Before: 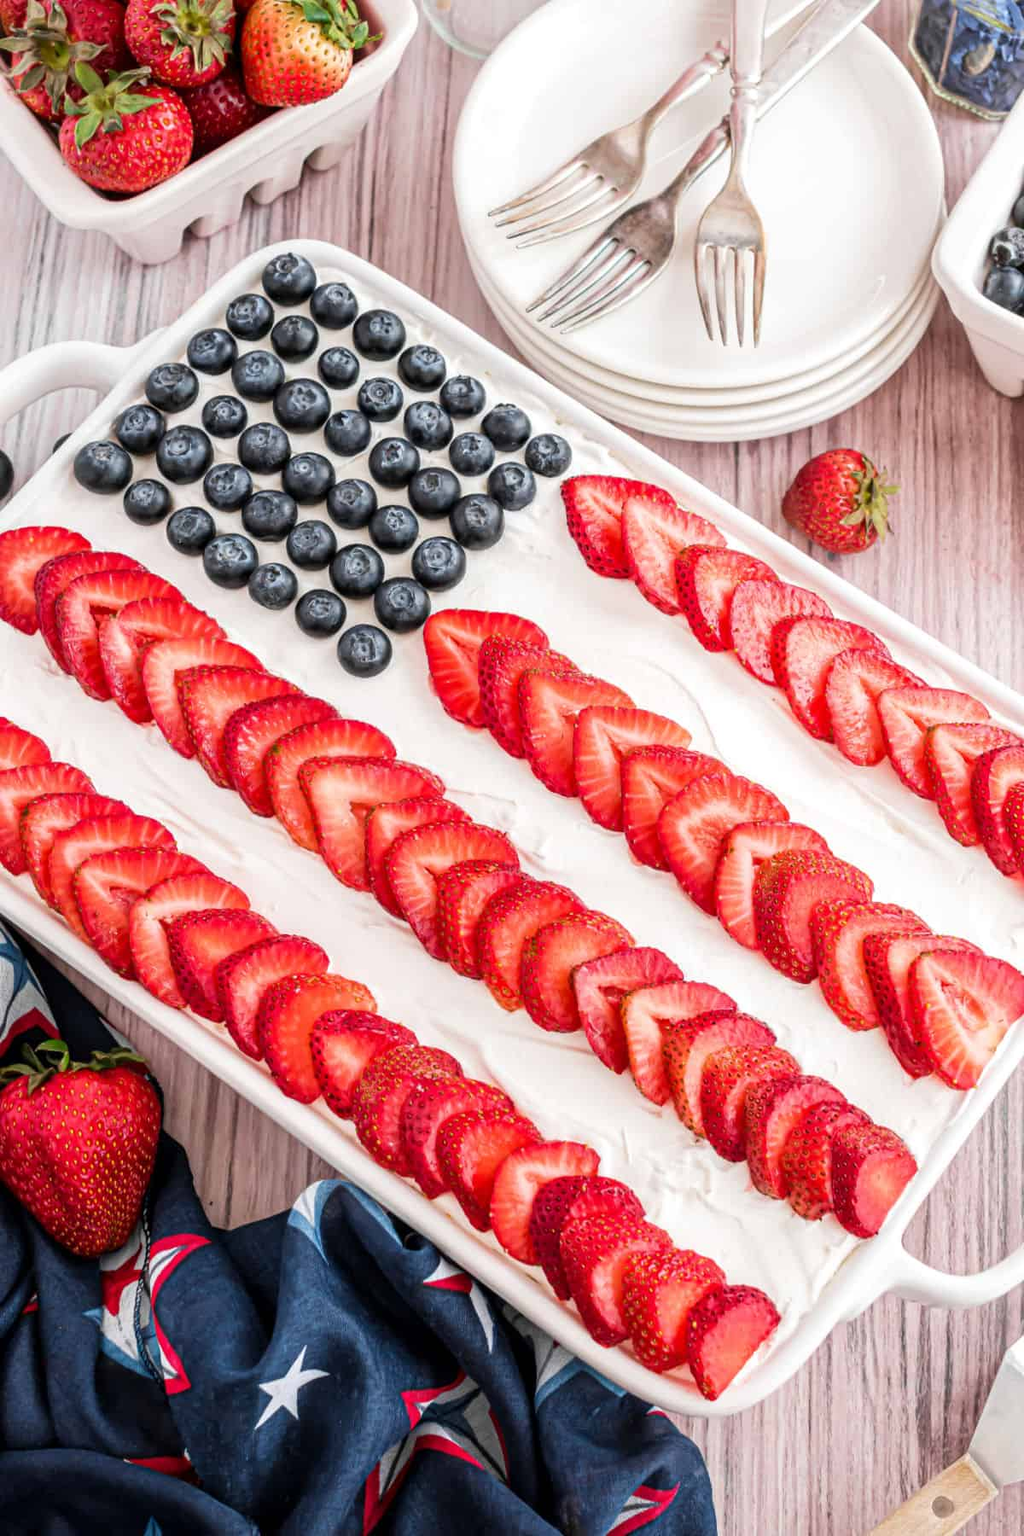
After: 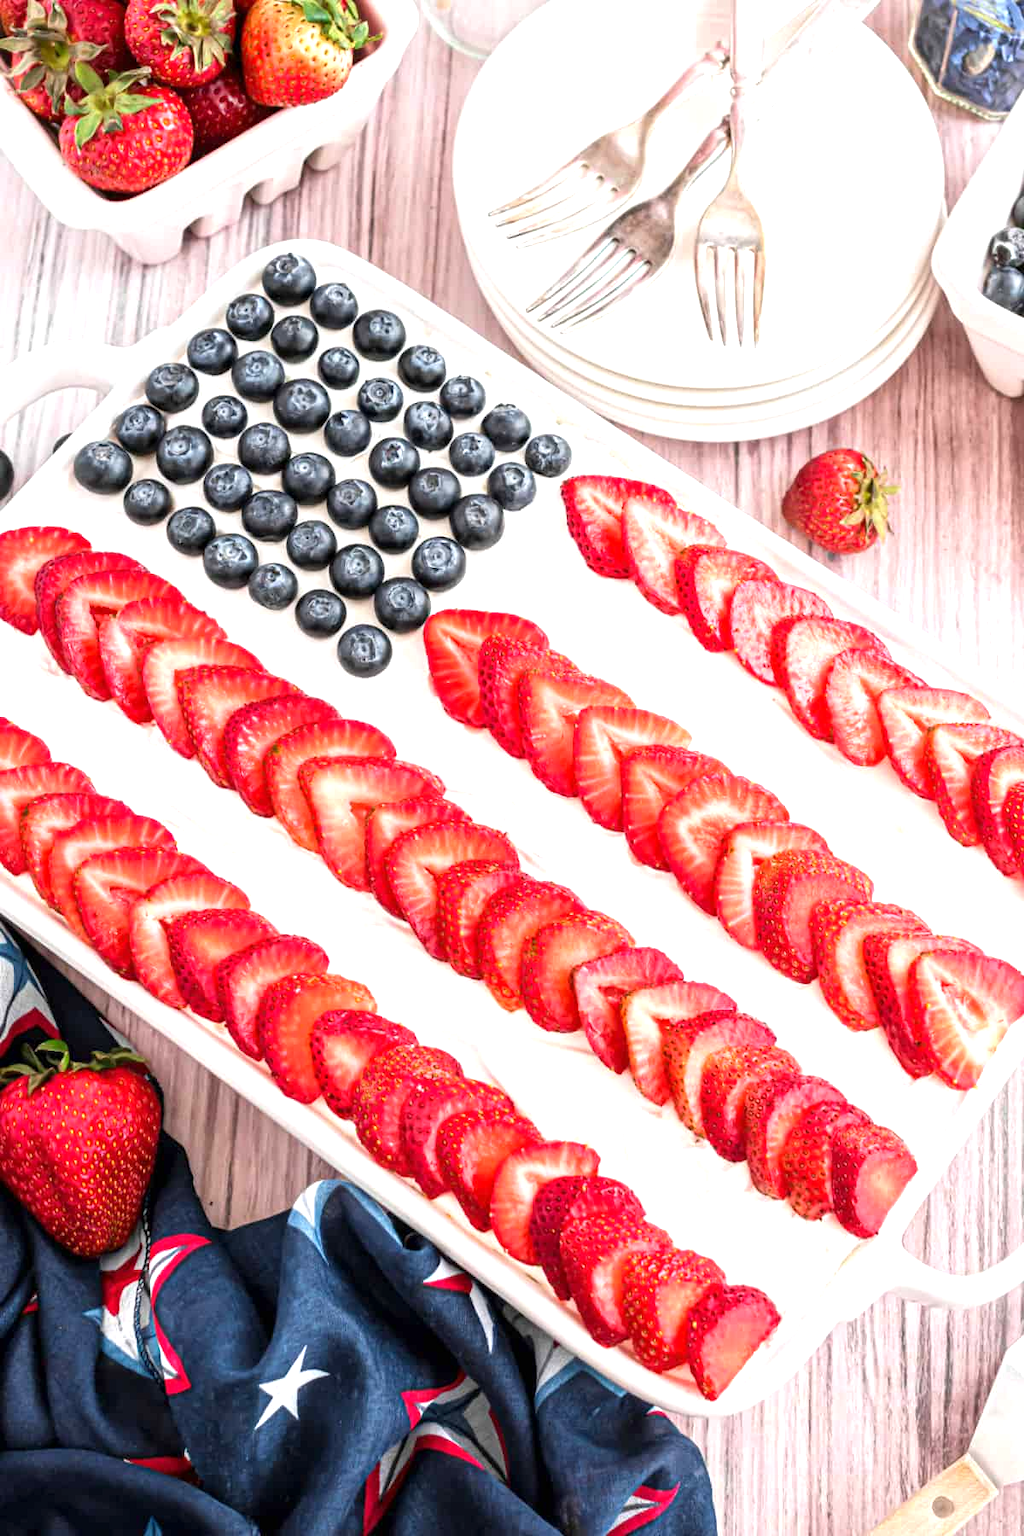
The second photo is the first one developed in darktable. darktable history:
exposure: exposure 0.666 EV, compensate highlight preservation false
